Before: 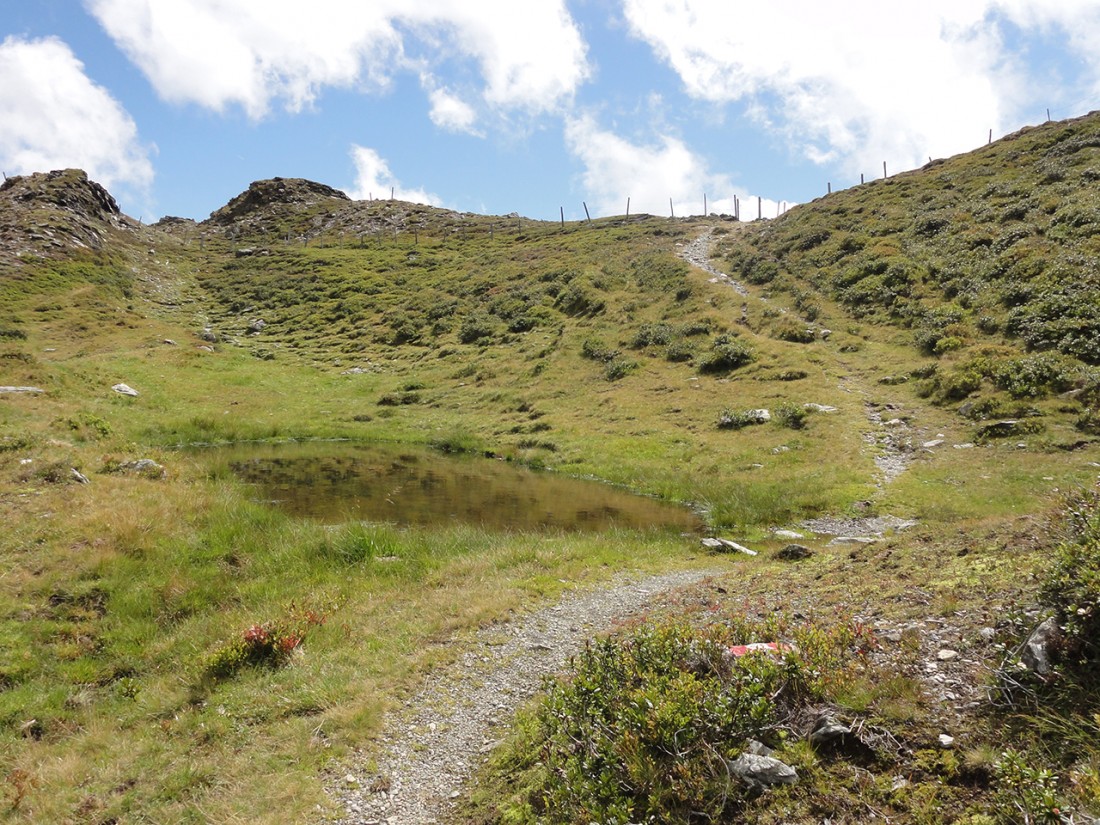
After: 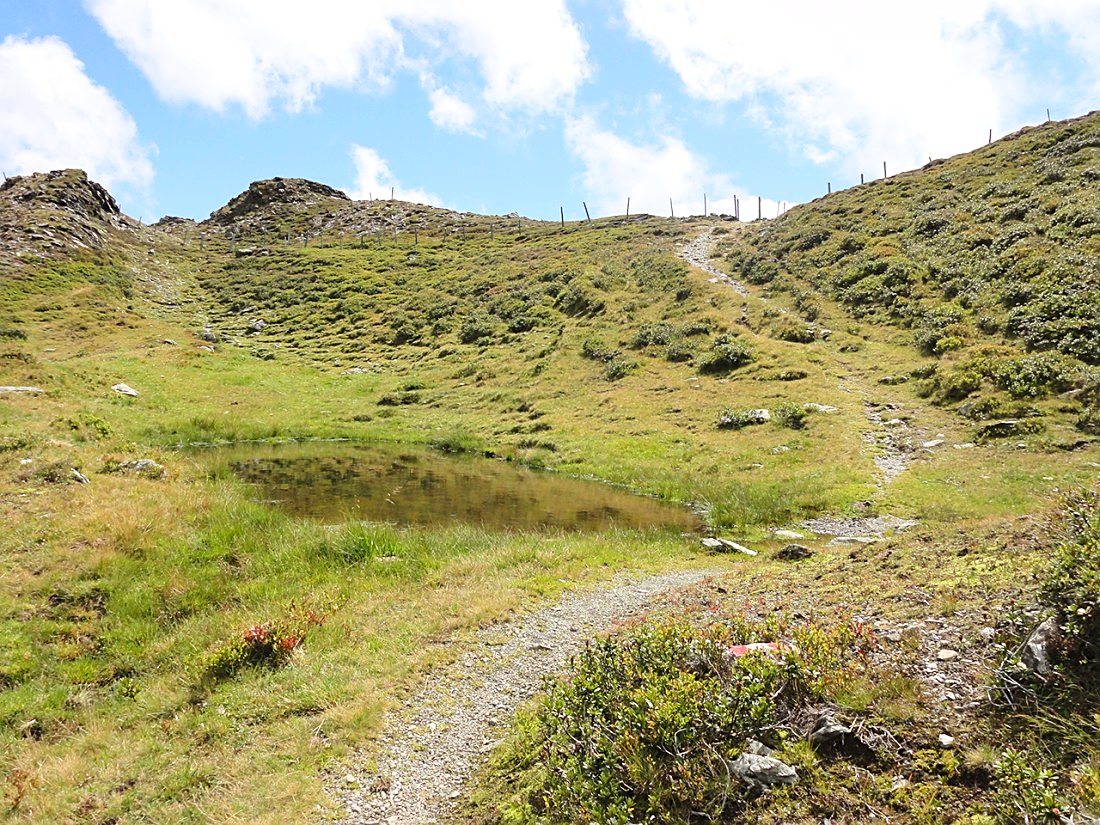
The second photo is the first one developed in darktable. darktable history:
contrast brightness saturation: contrast 0.197, brightness 0.164, saturation 0.226
sharpen: on, module defaults
